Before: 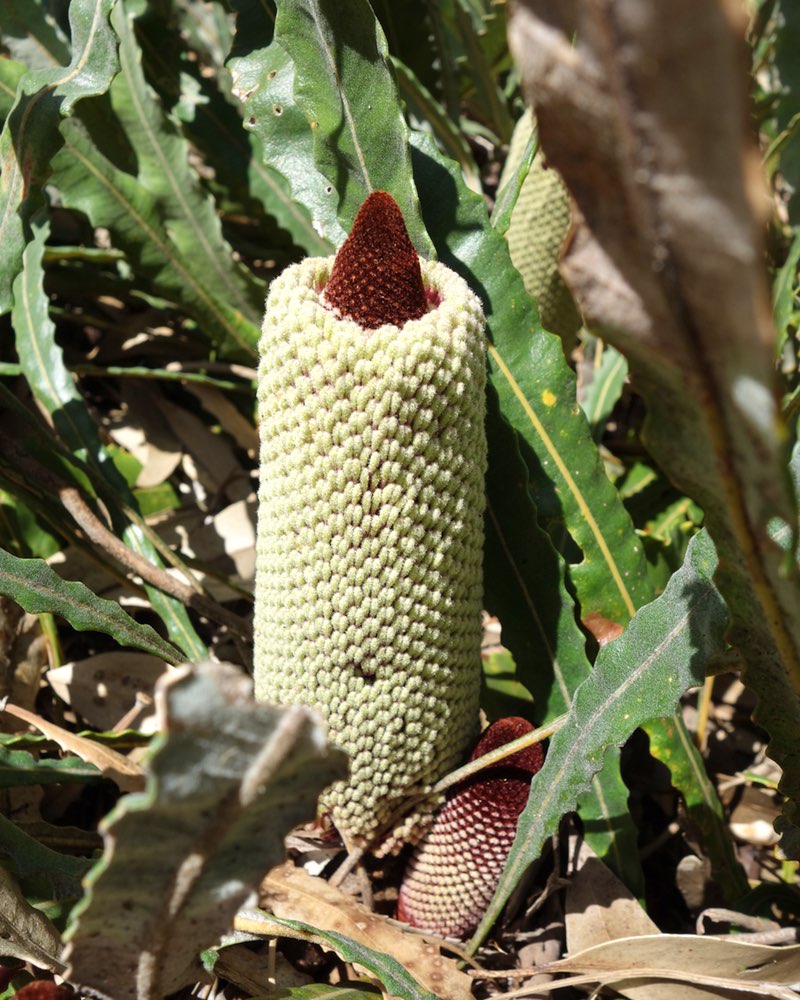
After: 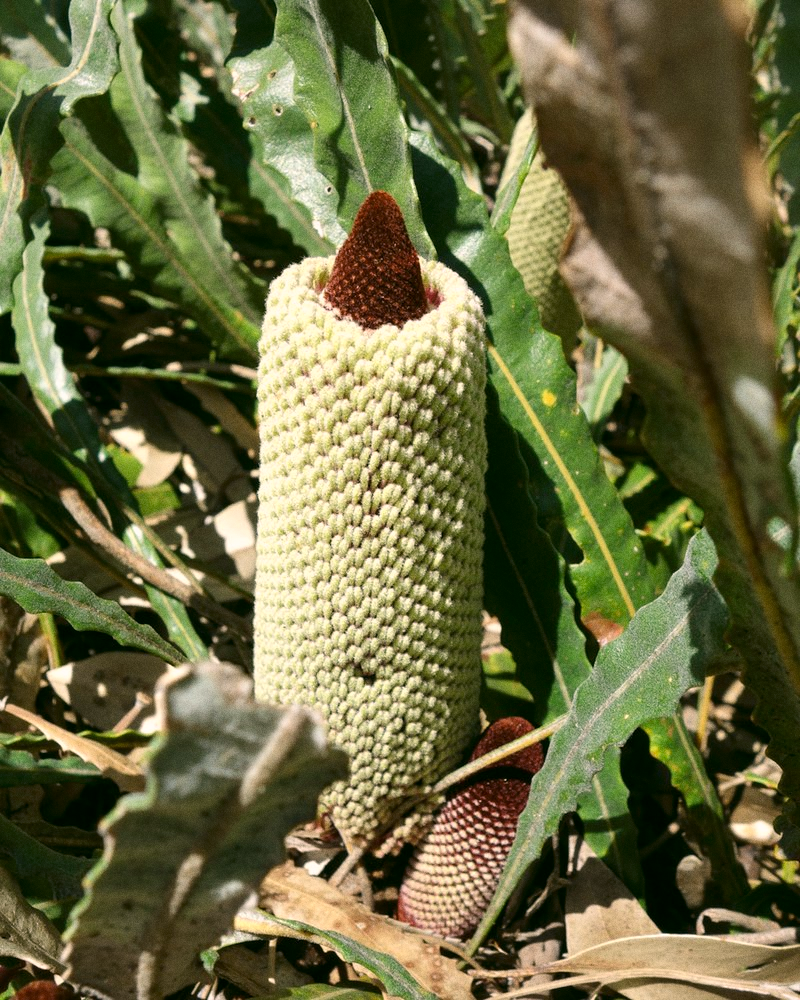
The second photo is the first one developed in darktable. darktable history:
grain: coarseness 0.09 ISO
color correction: highlights a* 4.02, highlights b* 4.98, shadows a* -7.55, shadows b* 4.98
